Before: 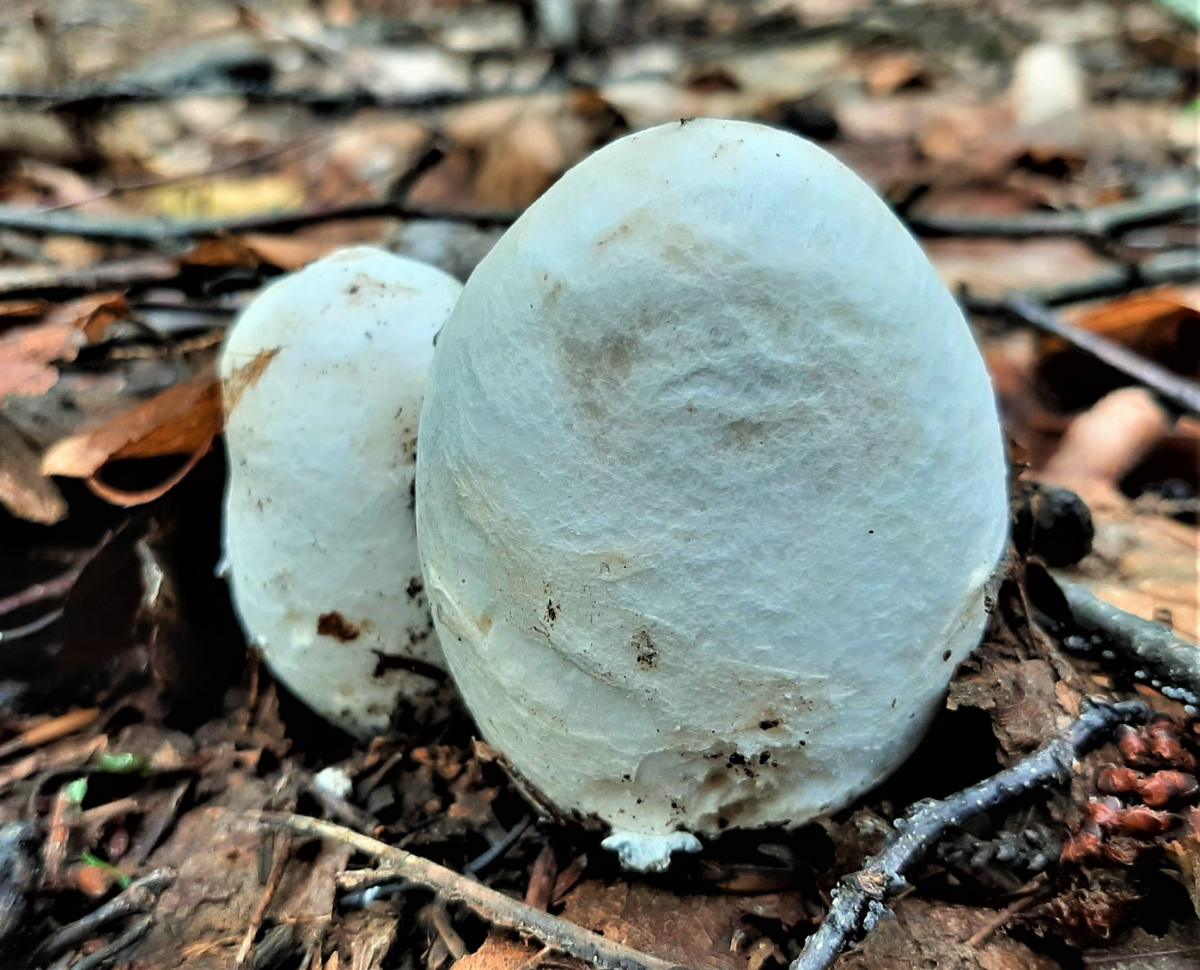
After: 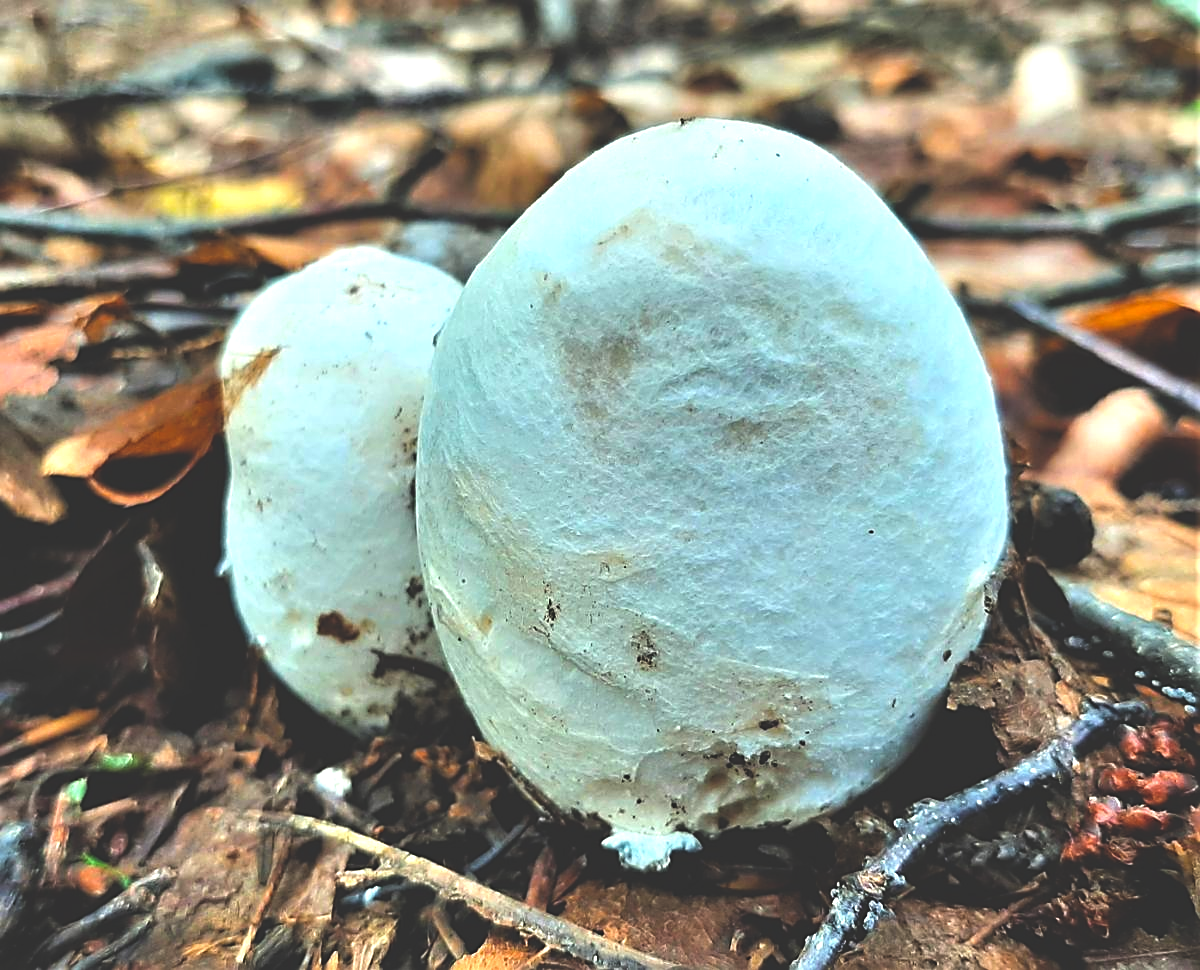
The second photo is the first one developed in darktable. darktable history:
exposure: black level correction -0.04, exposure 0.065 EV, compensate exposure bias true, compensate highlight preservation false
color balance rgb: linear chroma grading › global chroma 14.362%, perceptual saturation grading › global saturation 17.336%, global vibrance 24.991%, contrast 19.688%
sharpen: amount 0.543
